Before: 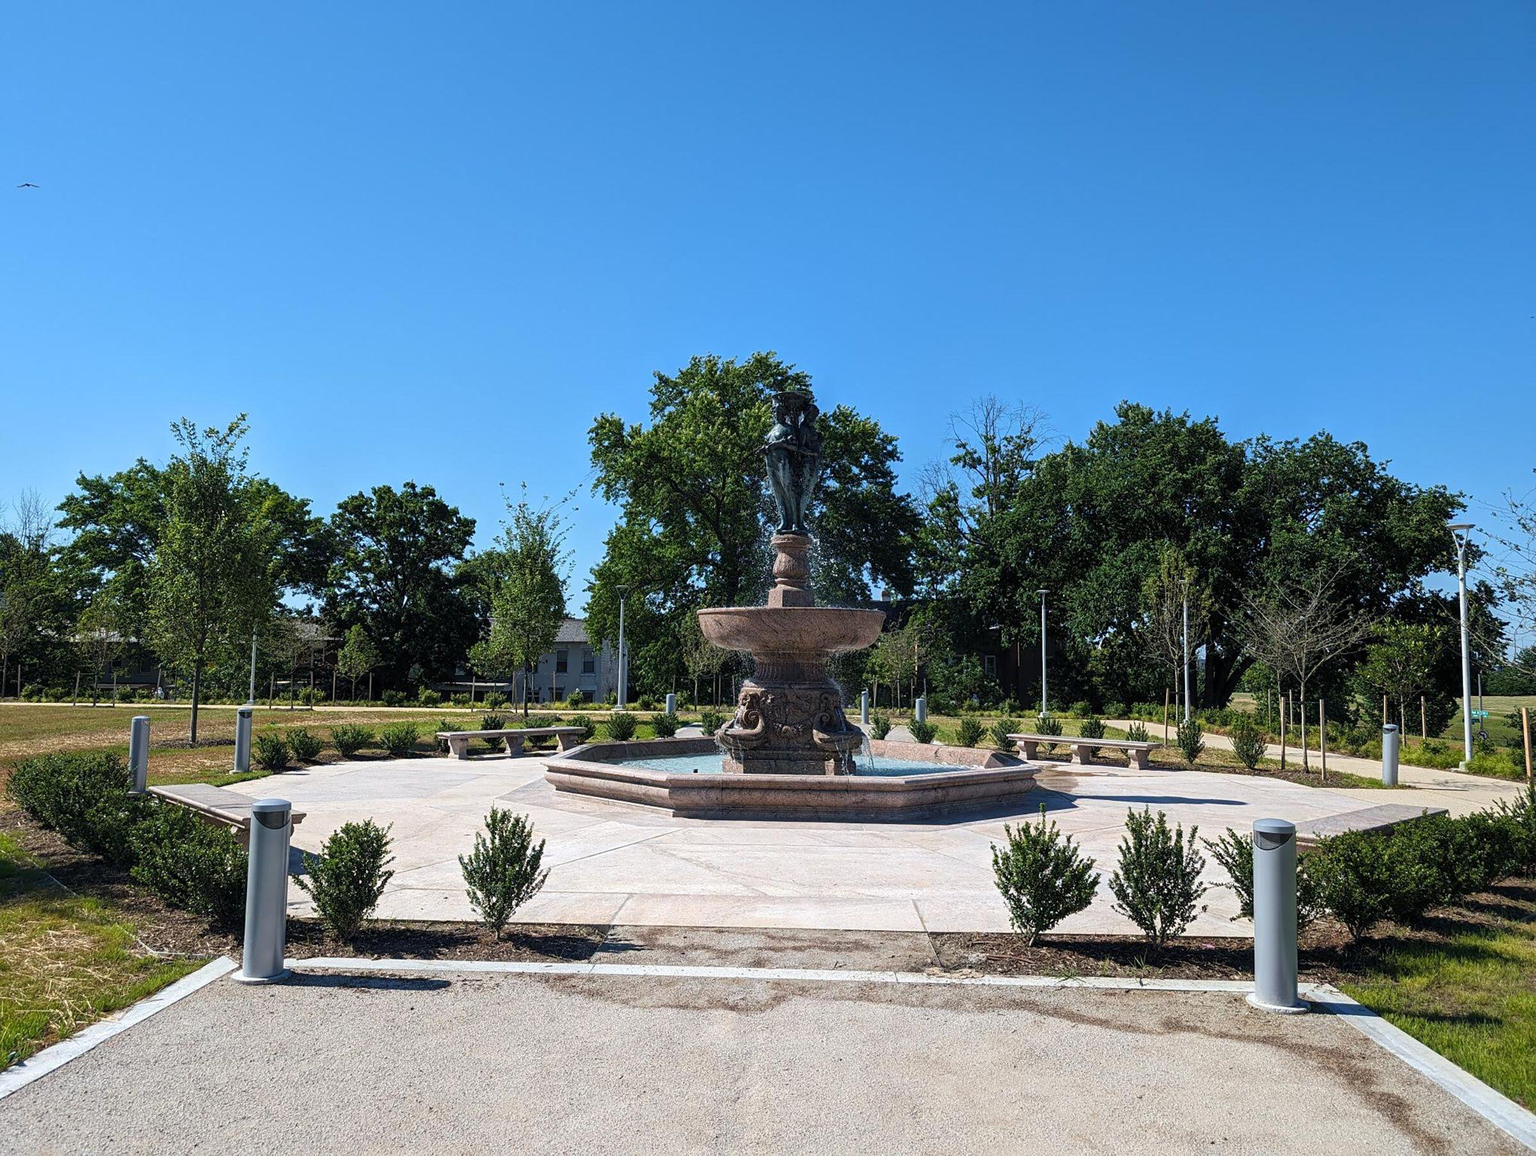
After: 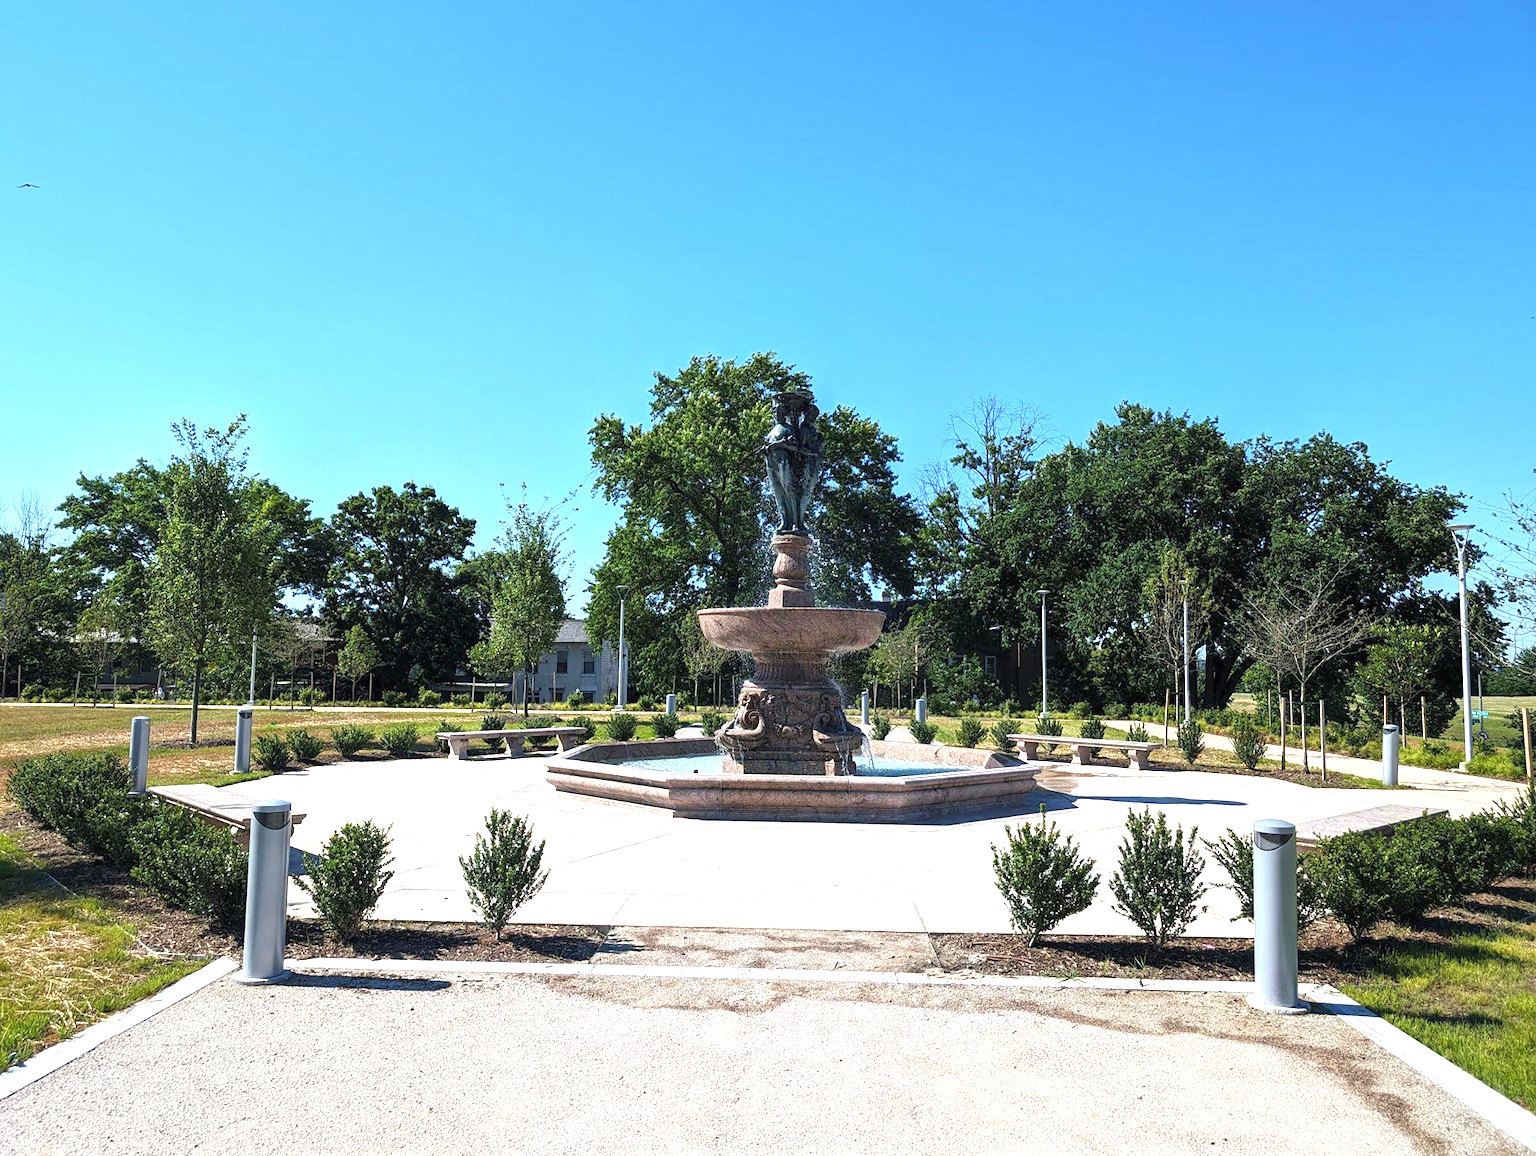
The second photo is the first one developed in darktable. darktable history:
exposure: black level correction 0, exposure 0.89 EV, compensate exposure bias true, compensate highlight preservation false
